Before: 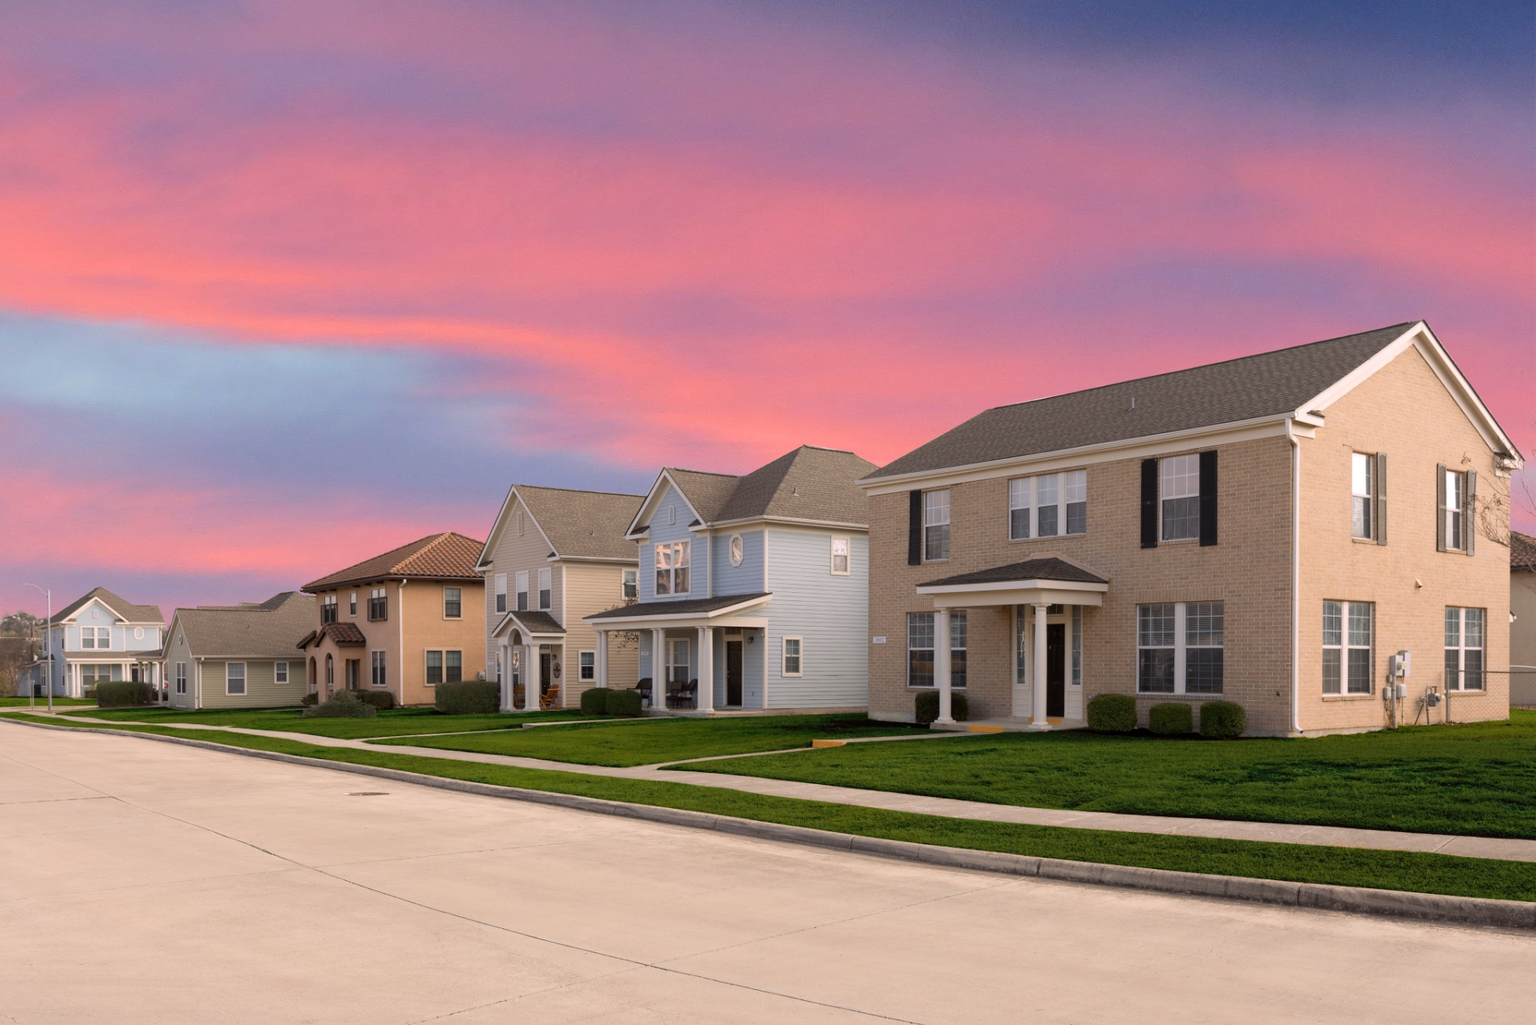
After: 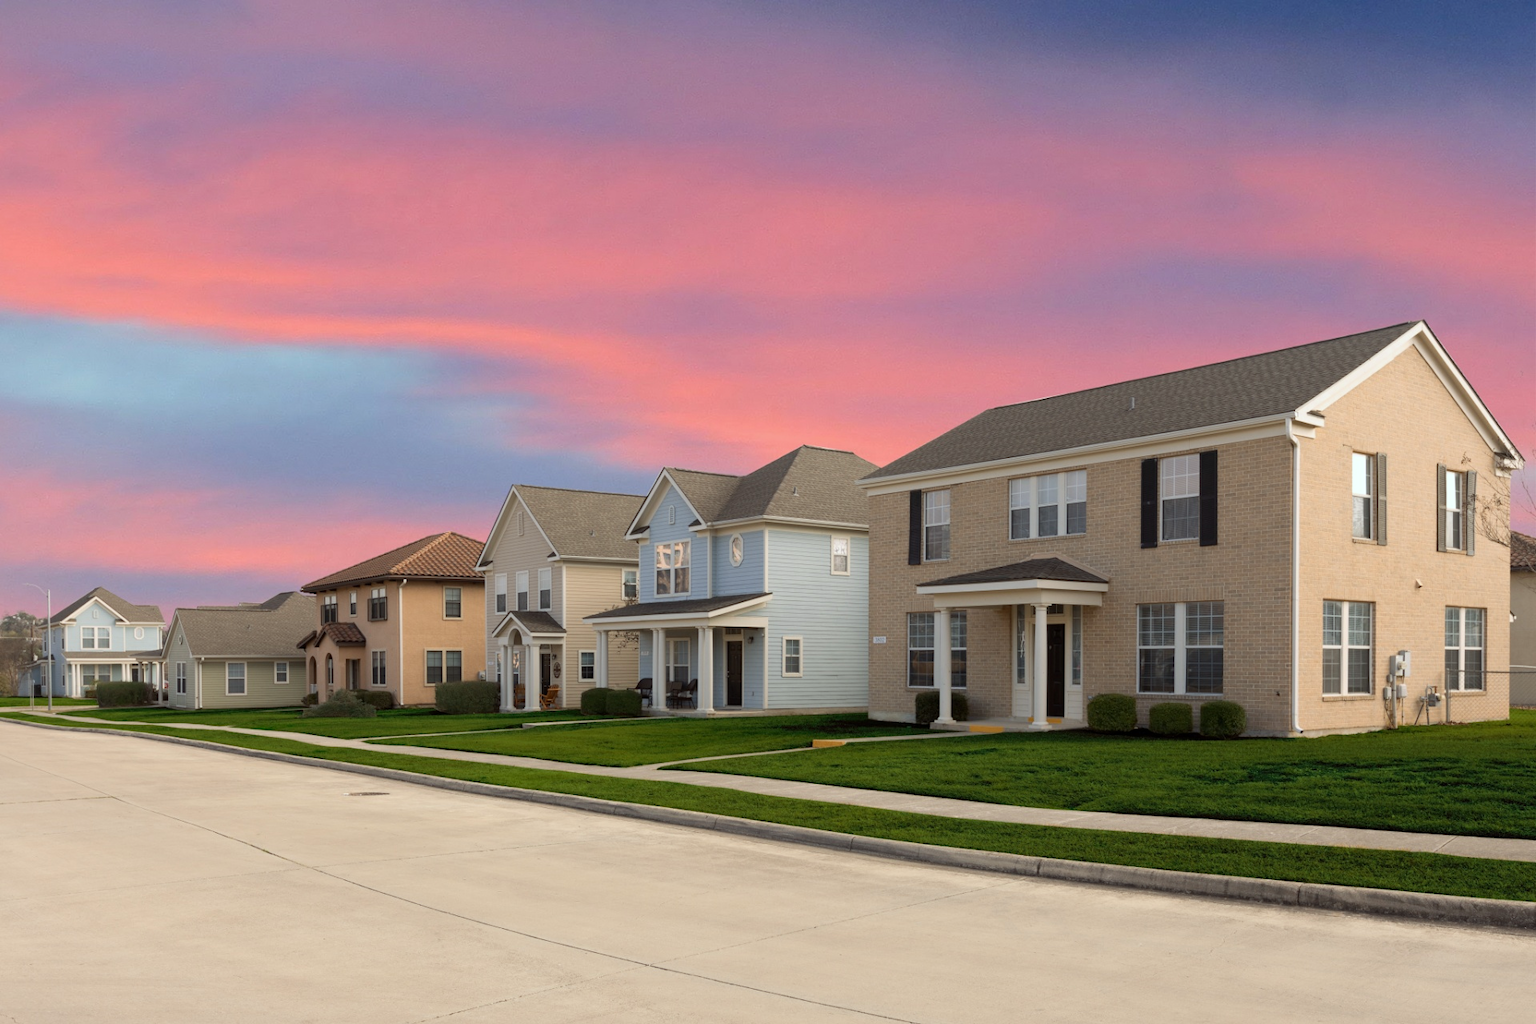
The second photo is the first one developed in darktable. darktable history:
color correction: highlights a* -6.7, highlights b* 0.641
